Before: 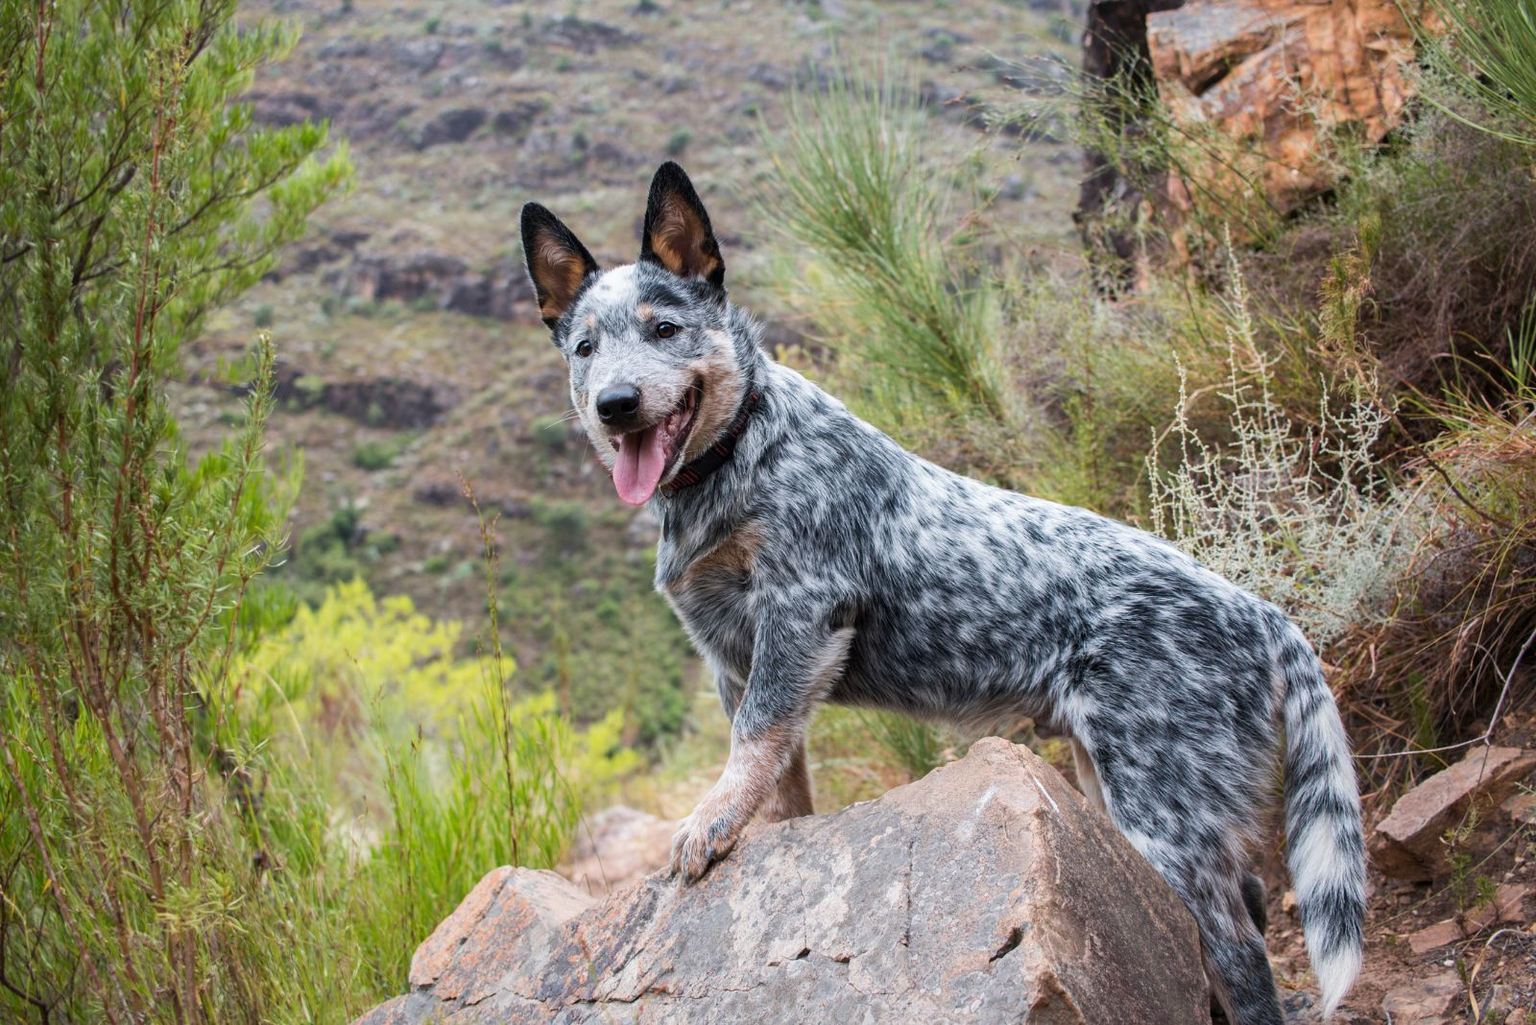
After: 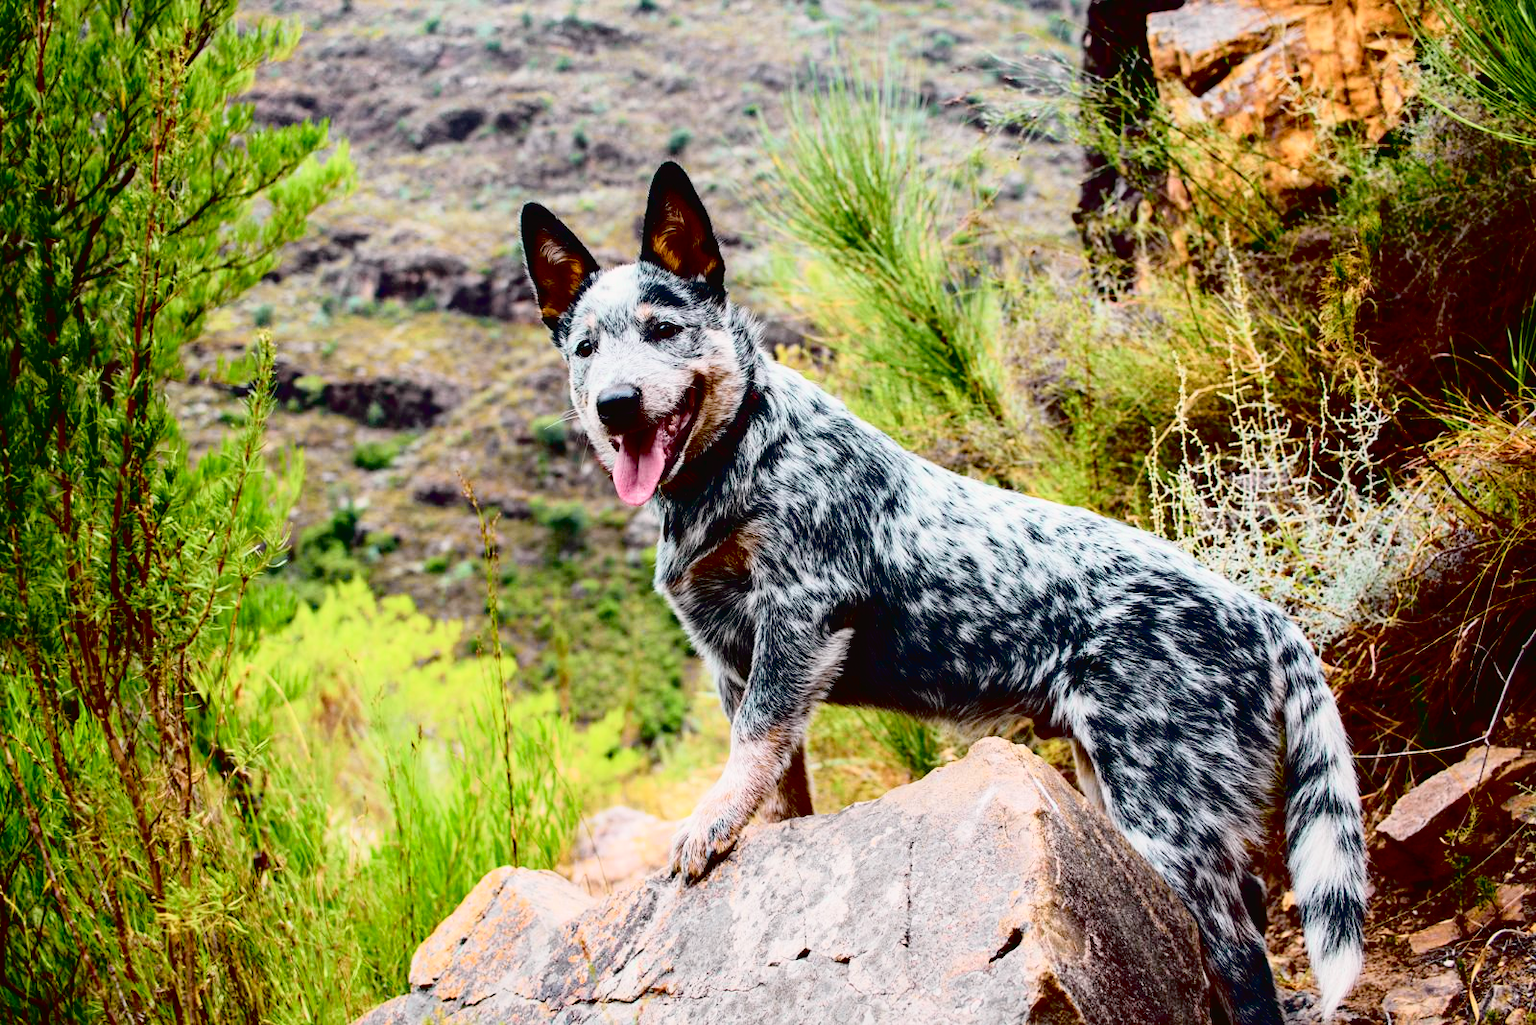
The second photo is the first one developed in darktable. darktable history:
tone curve: curves: ch0 [(0, 0.022) (0.177, 0.086) (0.392, 0.438) (0.704, 0.844) (0.858, 0.938) (1, 0.981)]; ch1 [(0, 0) (0.402, 0.36) (0.476, 0.456) (0.498, 0.501) (0.518, 0.521) (0.58, 0.598) (0.619, 0.65) (0.692, 0.737) (1, 1)]; ch2 [(0, 0) (0.415, 0.438) (0.483, 0.499) (0.503, 0.507) (0.526, 0.537) (0.563, 0.624) (0.626, 0.714) (0.699, 0.753) (0.997, 0.858)], color space Lab, independent channels, preserve colors none
exposure: black level correction 0.047, exposure 0.013 EV, compensate highlight preservation false
